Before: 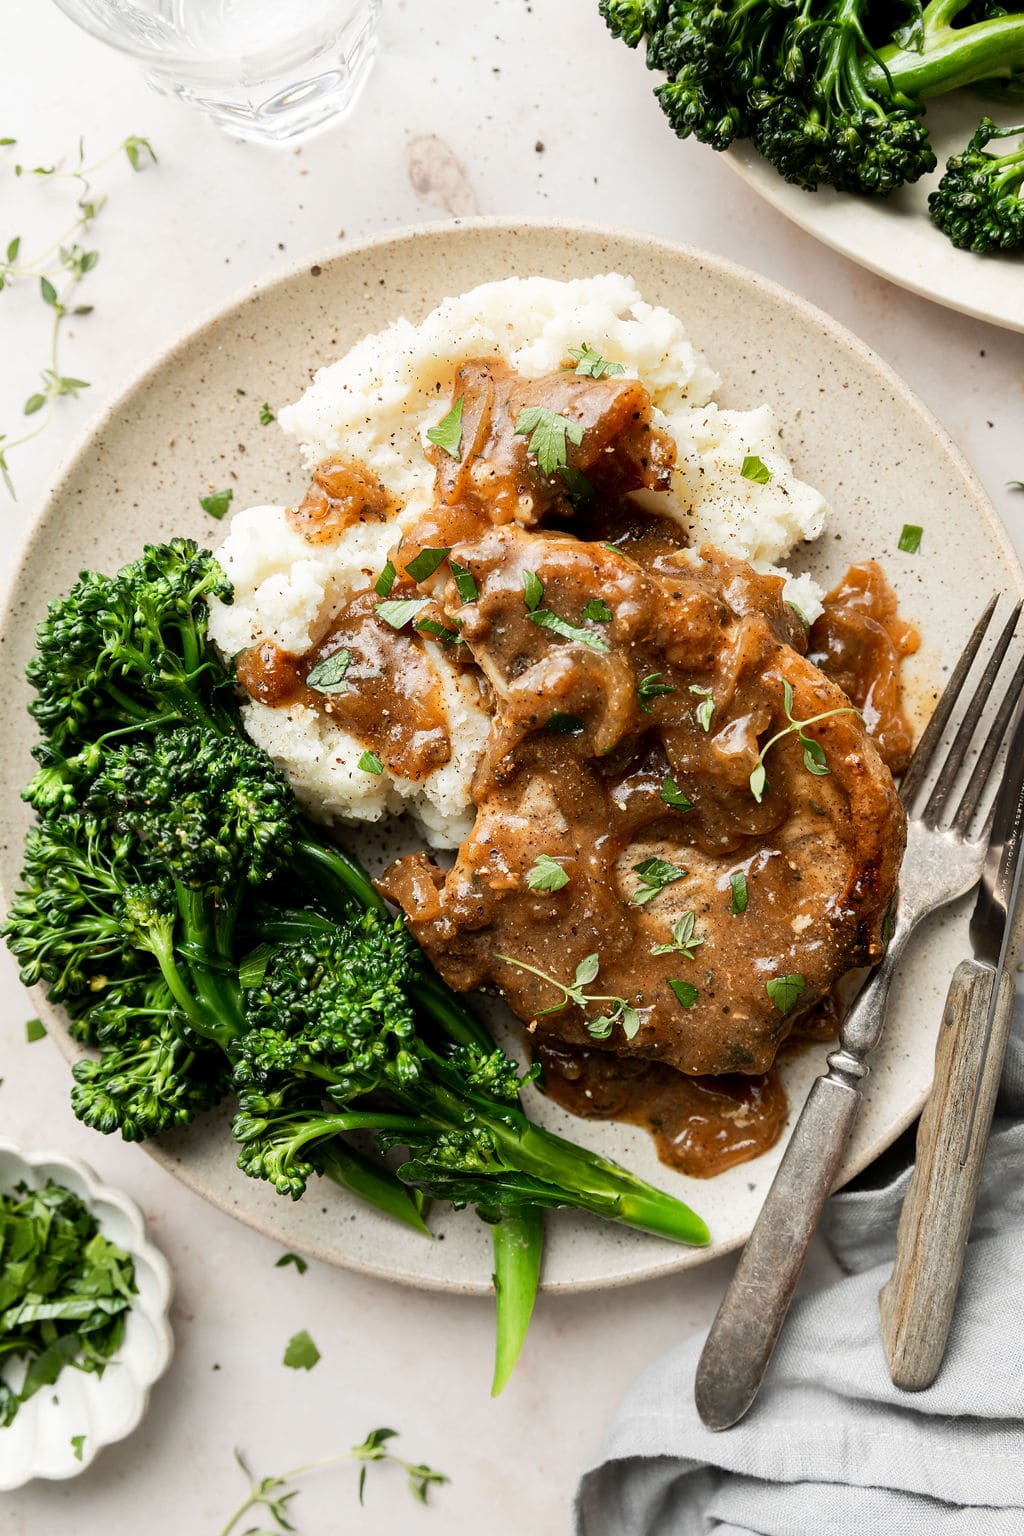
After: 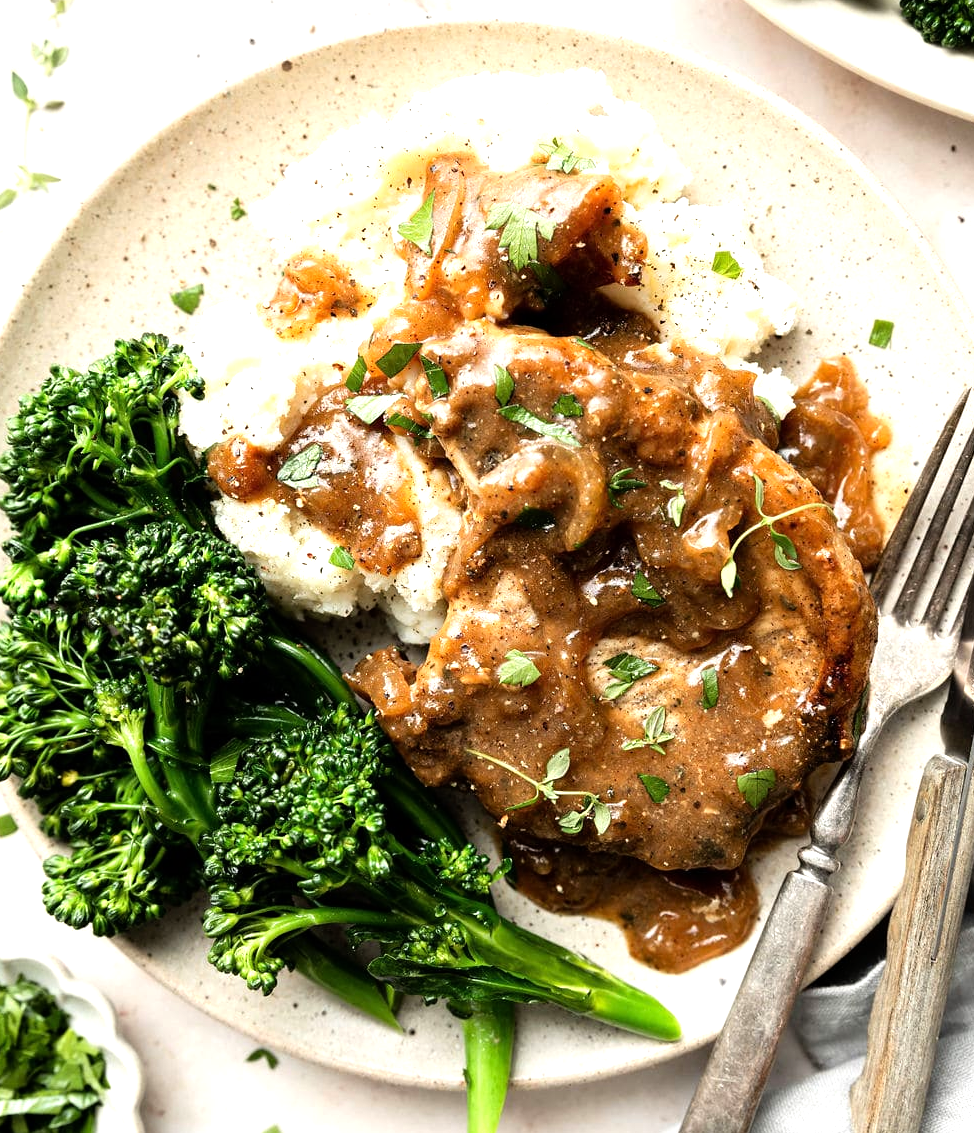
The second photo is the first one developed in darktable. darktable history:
tone equalizer: -8 EV -0.762 EV, -7 EV -0.717 EV, -6 EV -0.615 EV, -5 EV -0.37 EV, -3 EV 0.381 EV, -2 EV 0.6 EV, -1 EV 0.68 EV, +0 EV 0.757 EV
crop and rotate: left 2.876%, top 13.393%, right 1.978%, bottom 12.813%
